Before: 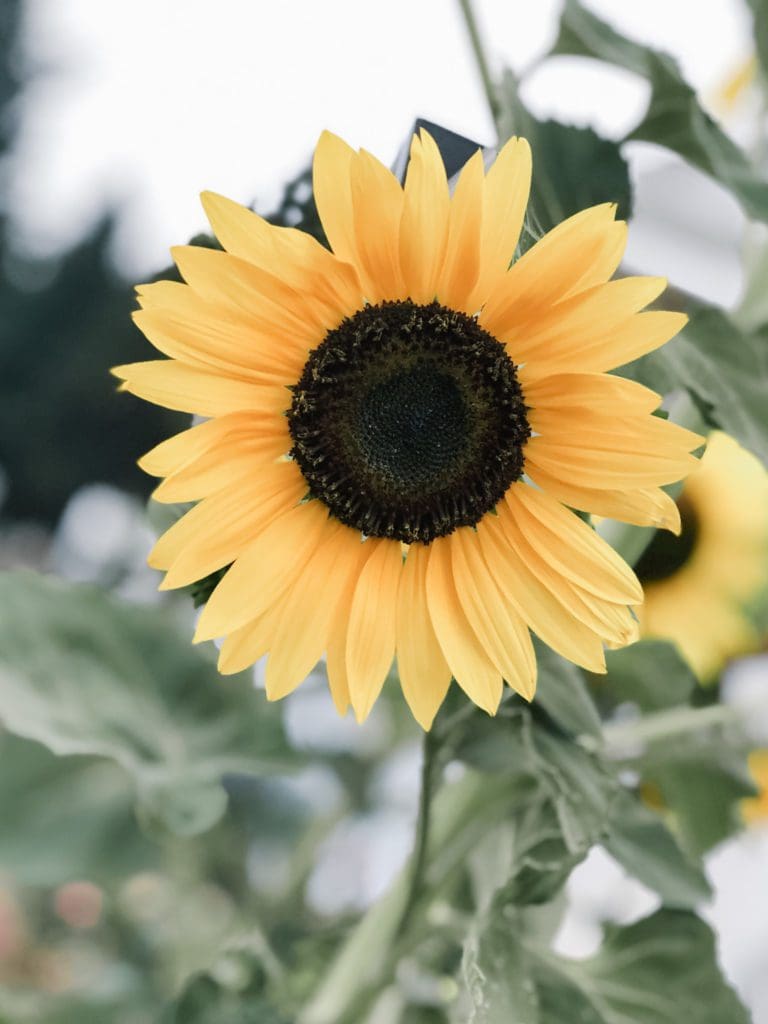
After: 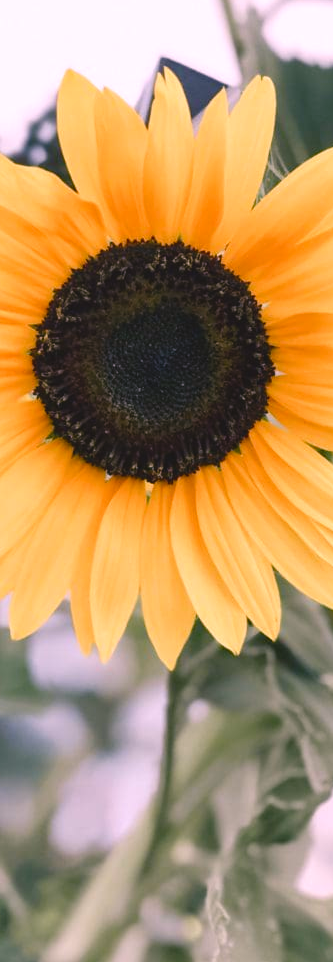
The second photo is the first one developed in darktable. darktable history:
crop: left 33.452%, top 6.025%, right 23.155%
white balance: red 1.066, blue 1.119
color balance rgb: shadows lift › chroma 2%, shadows lift › hue 247.2°, power › chroma 0.3%, power › hue 25.2°, highlights gain › chroma 3%, highlights gain › hue 60°, global offset › luminance 0.75%, perceptual saturation grading › global saturation 20%, perceptual saturation grading › highlights -20%, perceptual saturation grading › shadows 30%, global vibrance 20%
